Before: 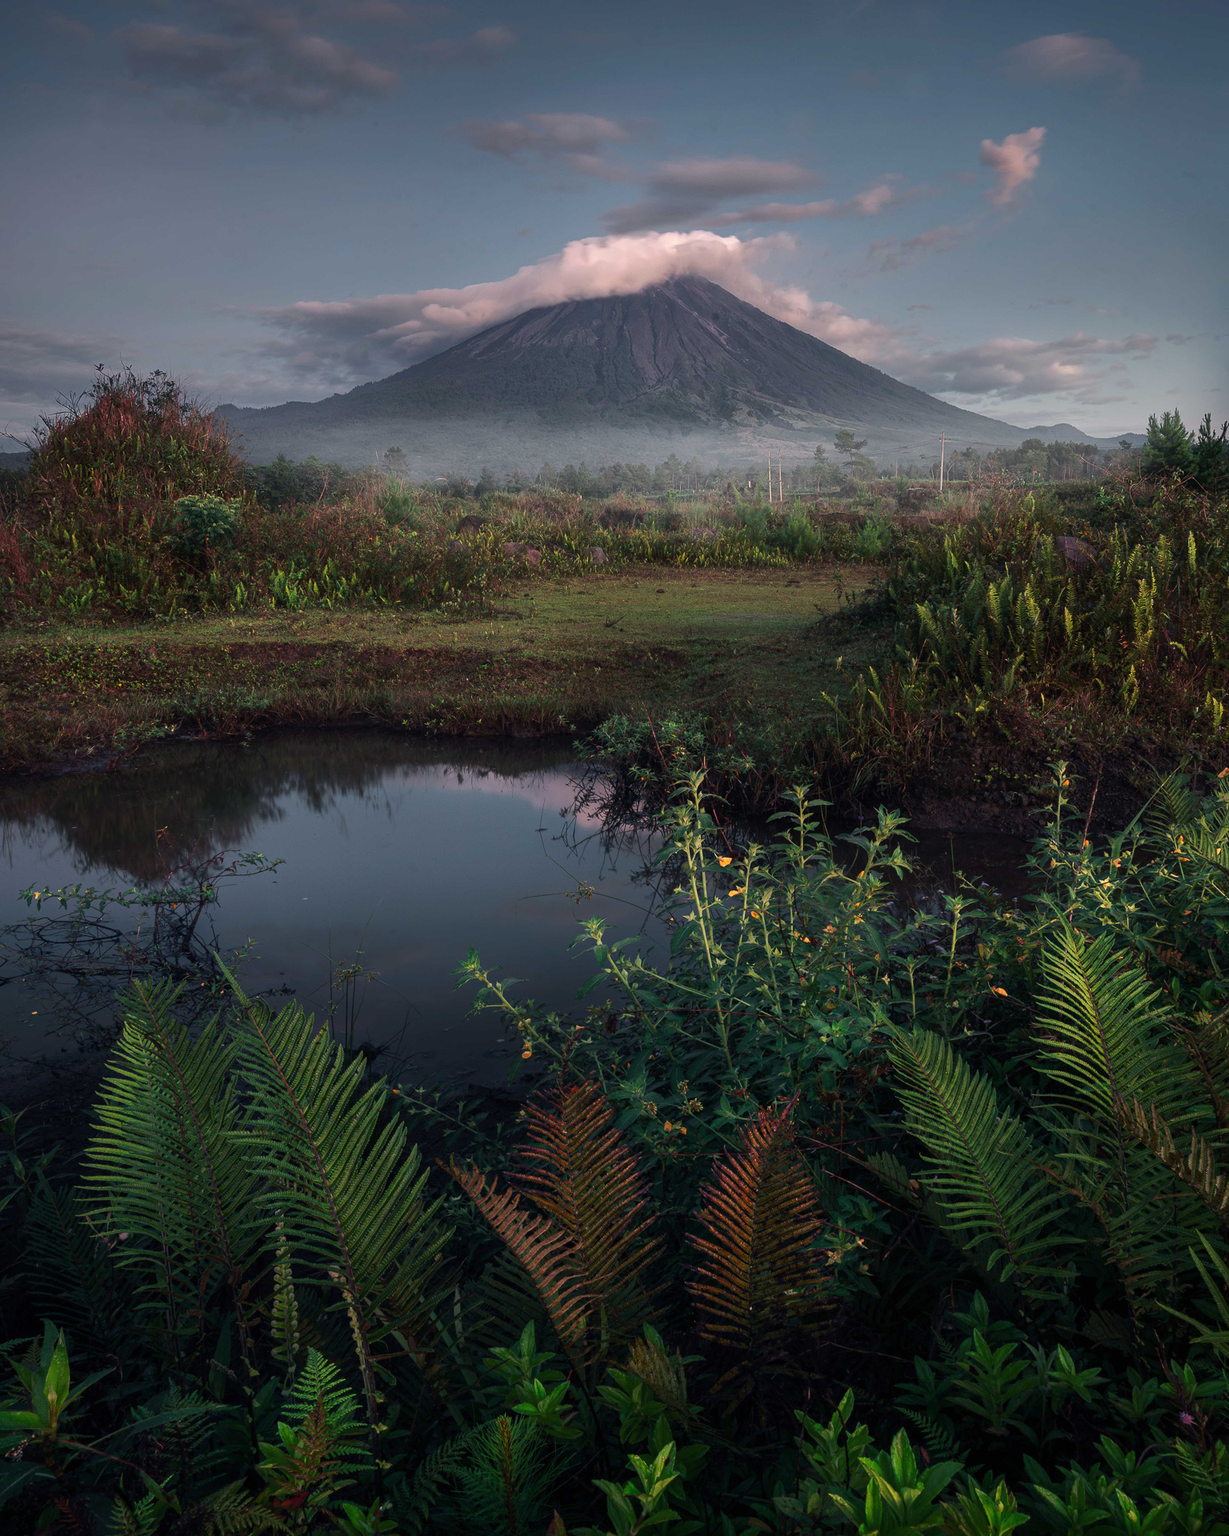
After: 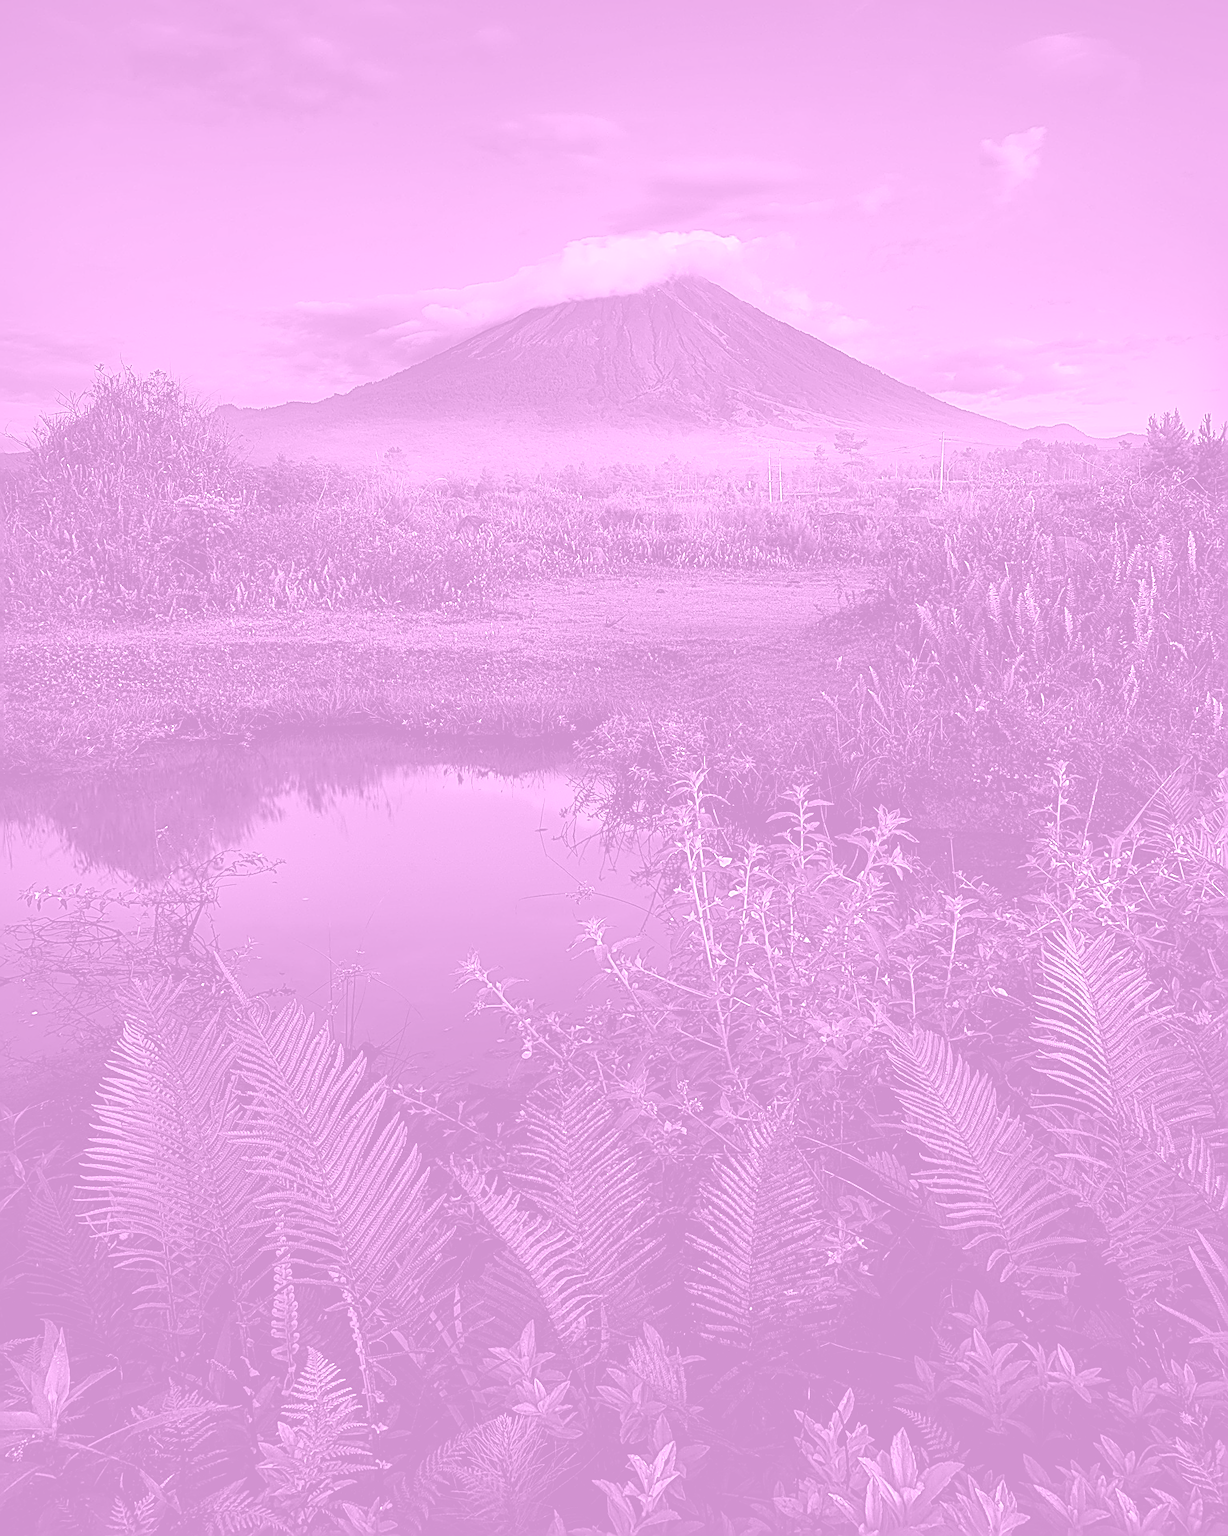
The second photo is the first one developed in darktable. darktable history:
sharpen: amount 2
local contrast: mode bilateral grid, contrast 25, coarseness 60, detail 151%, midtone range 0.2
color correction: highlights a* 12.23, highlights b* 5.41
white balance: red 1.138, green 0.996, blue 0.812
colorize: hue 331.2°, saturation 75%, source mix 30.28%, lightness 70.52%, version 1
exposure: compensate highlight preservation false
